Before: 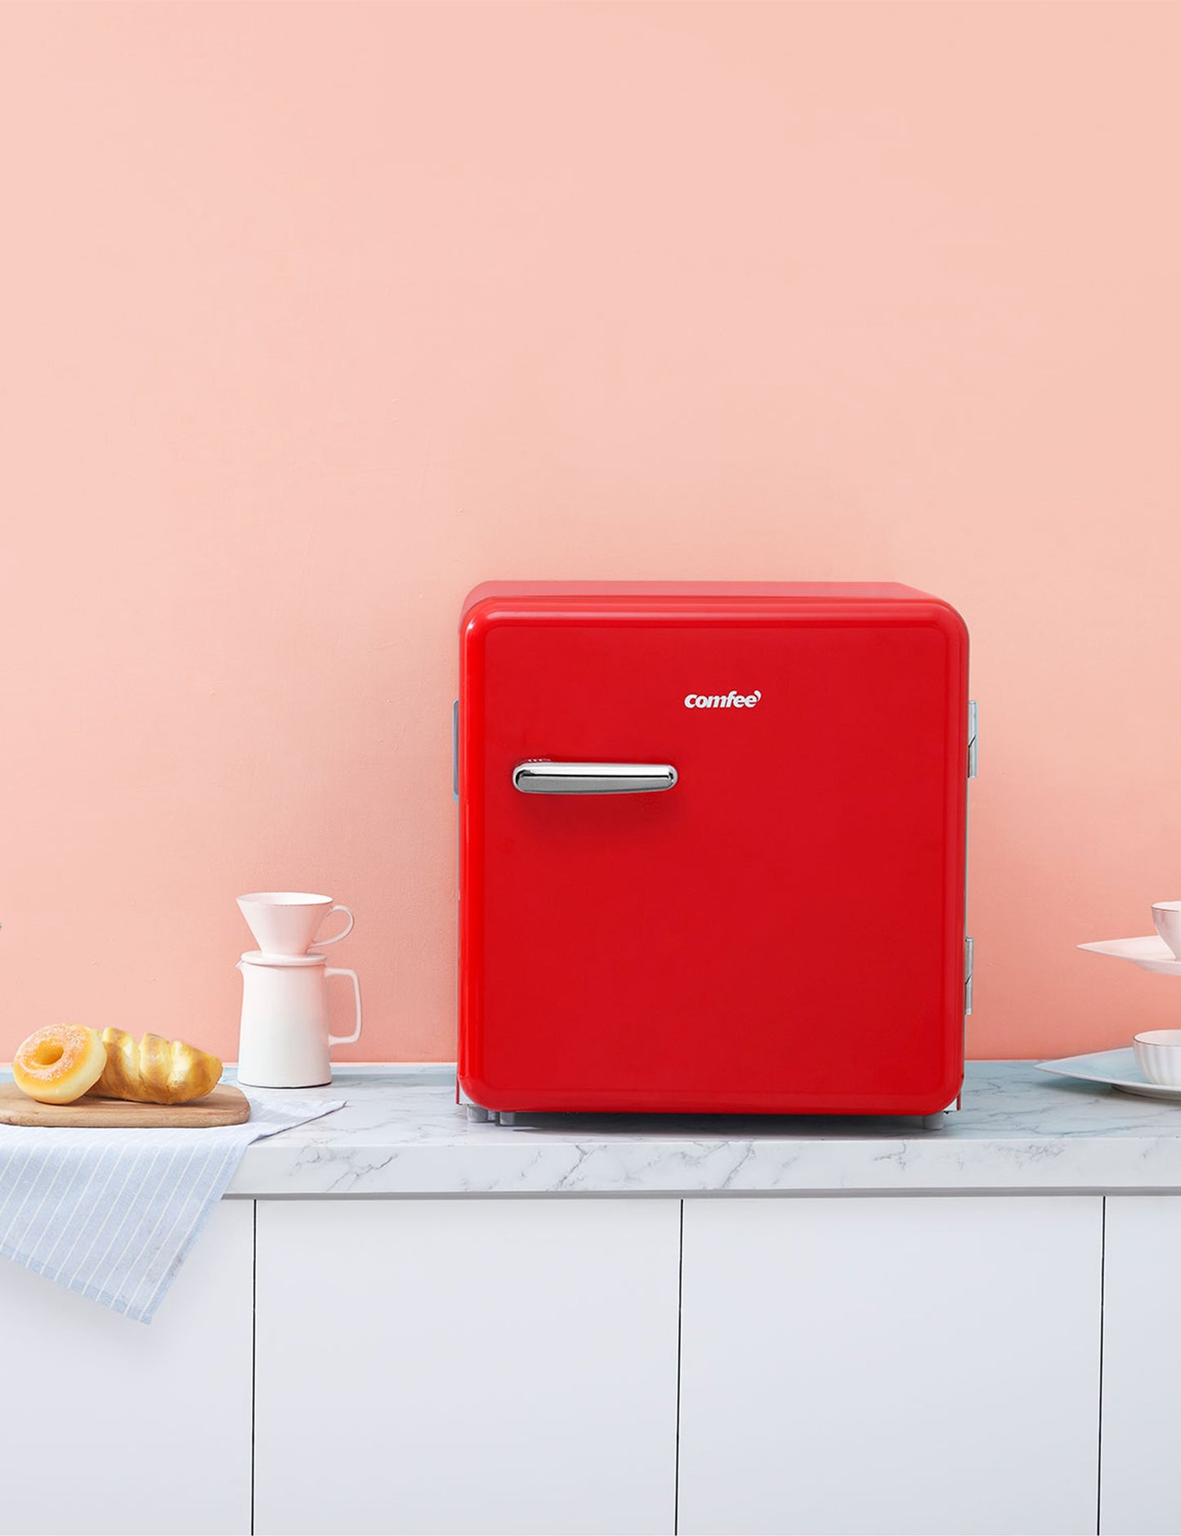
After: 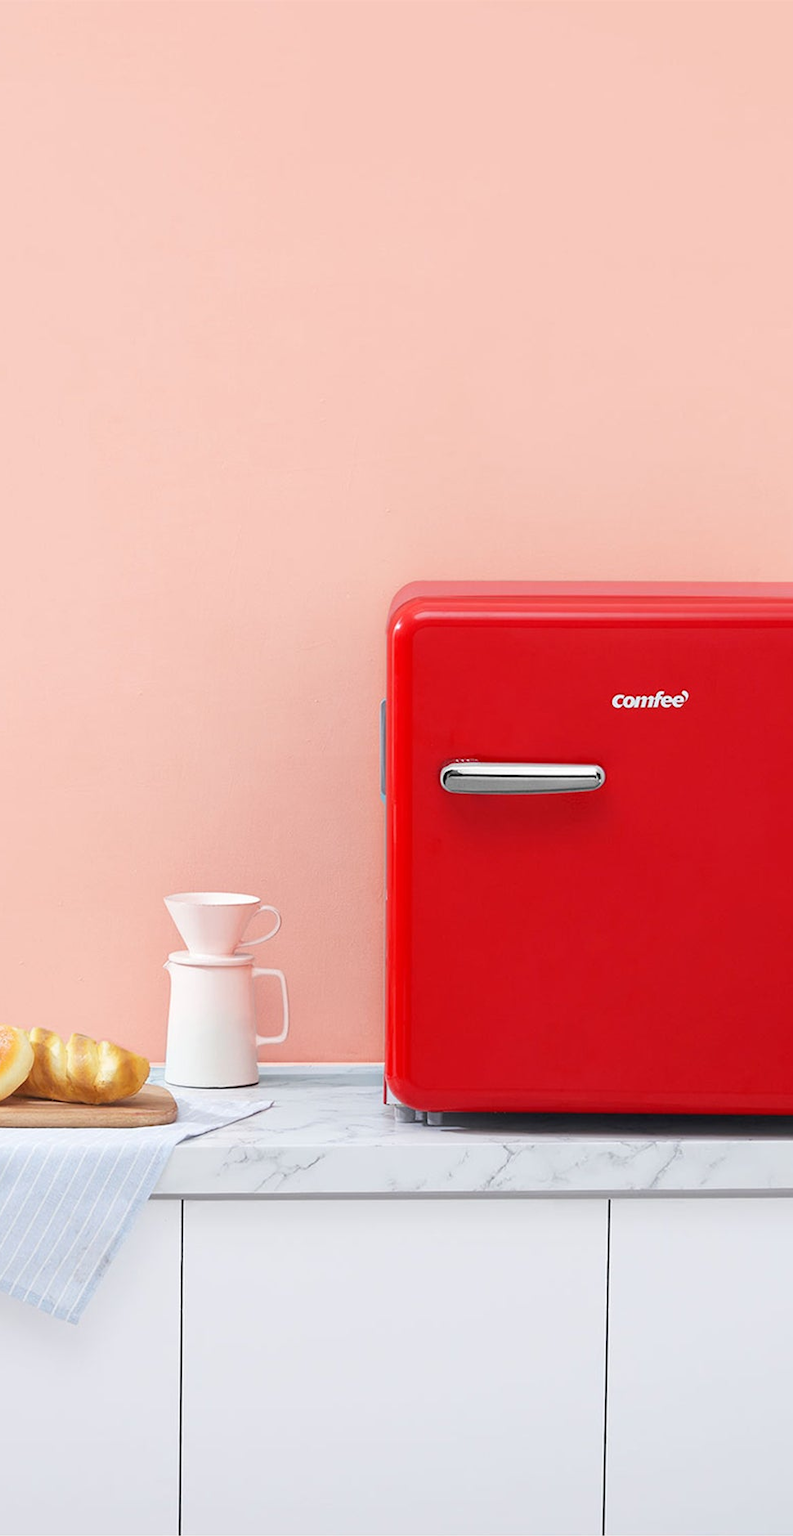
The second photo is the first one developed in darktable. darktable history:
exposure: compensate exposure bias true, compensate highlight preservation false
crop and rotate: left 6.189%, right 26.592%
